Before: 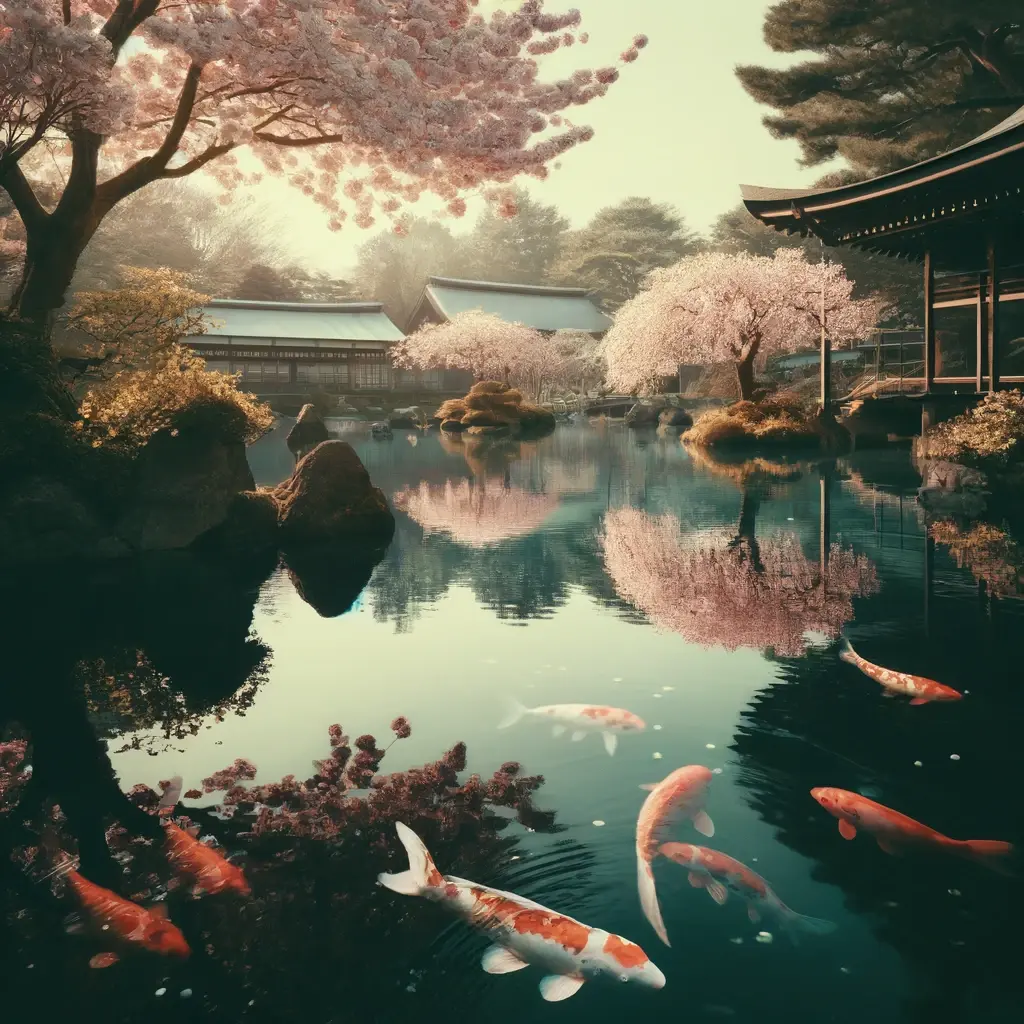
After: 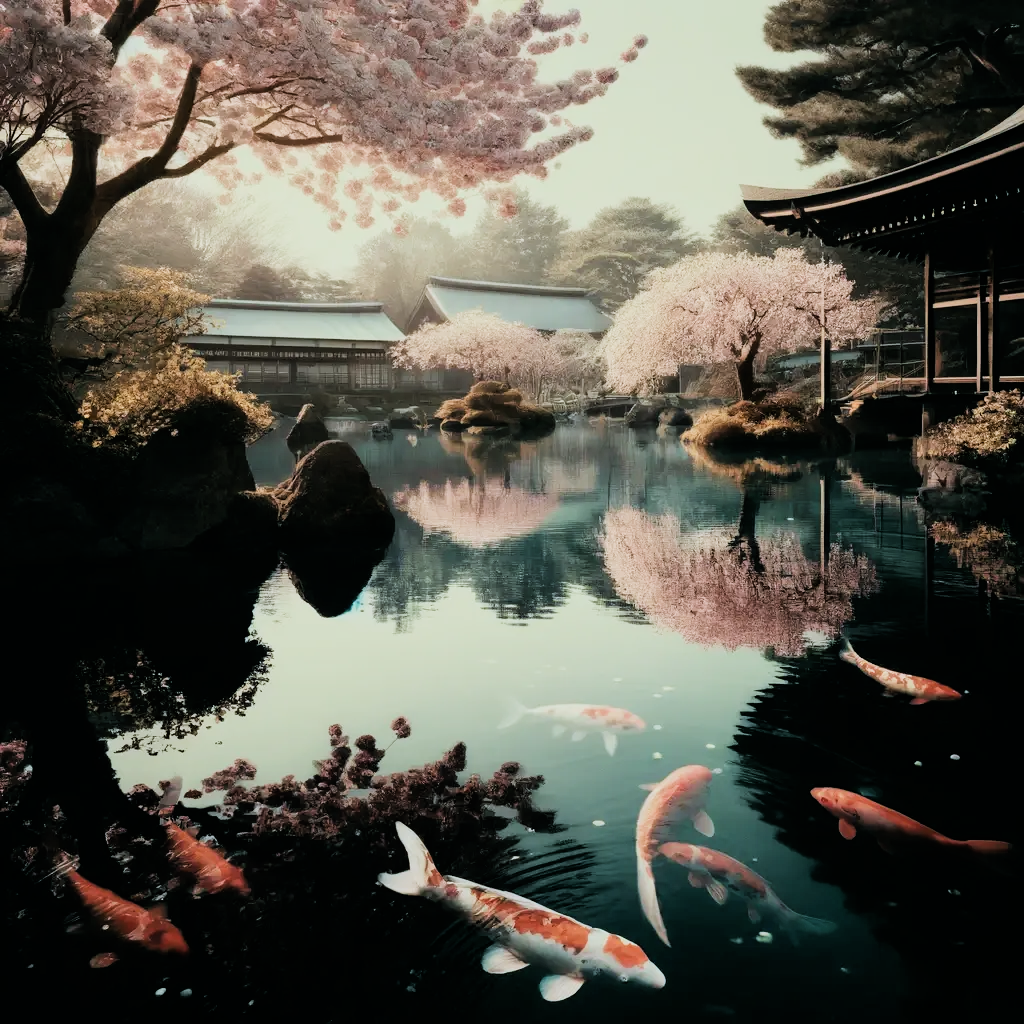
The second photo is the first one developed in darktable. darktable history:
white balance: red 0.967, blue 1.049
filmic rgb: black relative exposure -5 EV, hardness 2.88, contrast 1.4, highlights saturation mix -20%
